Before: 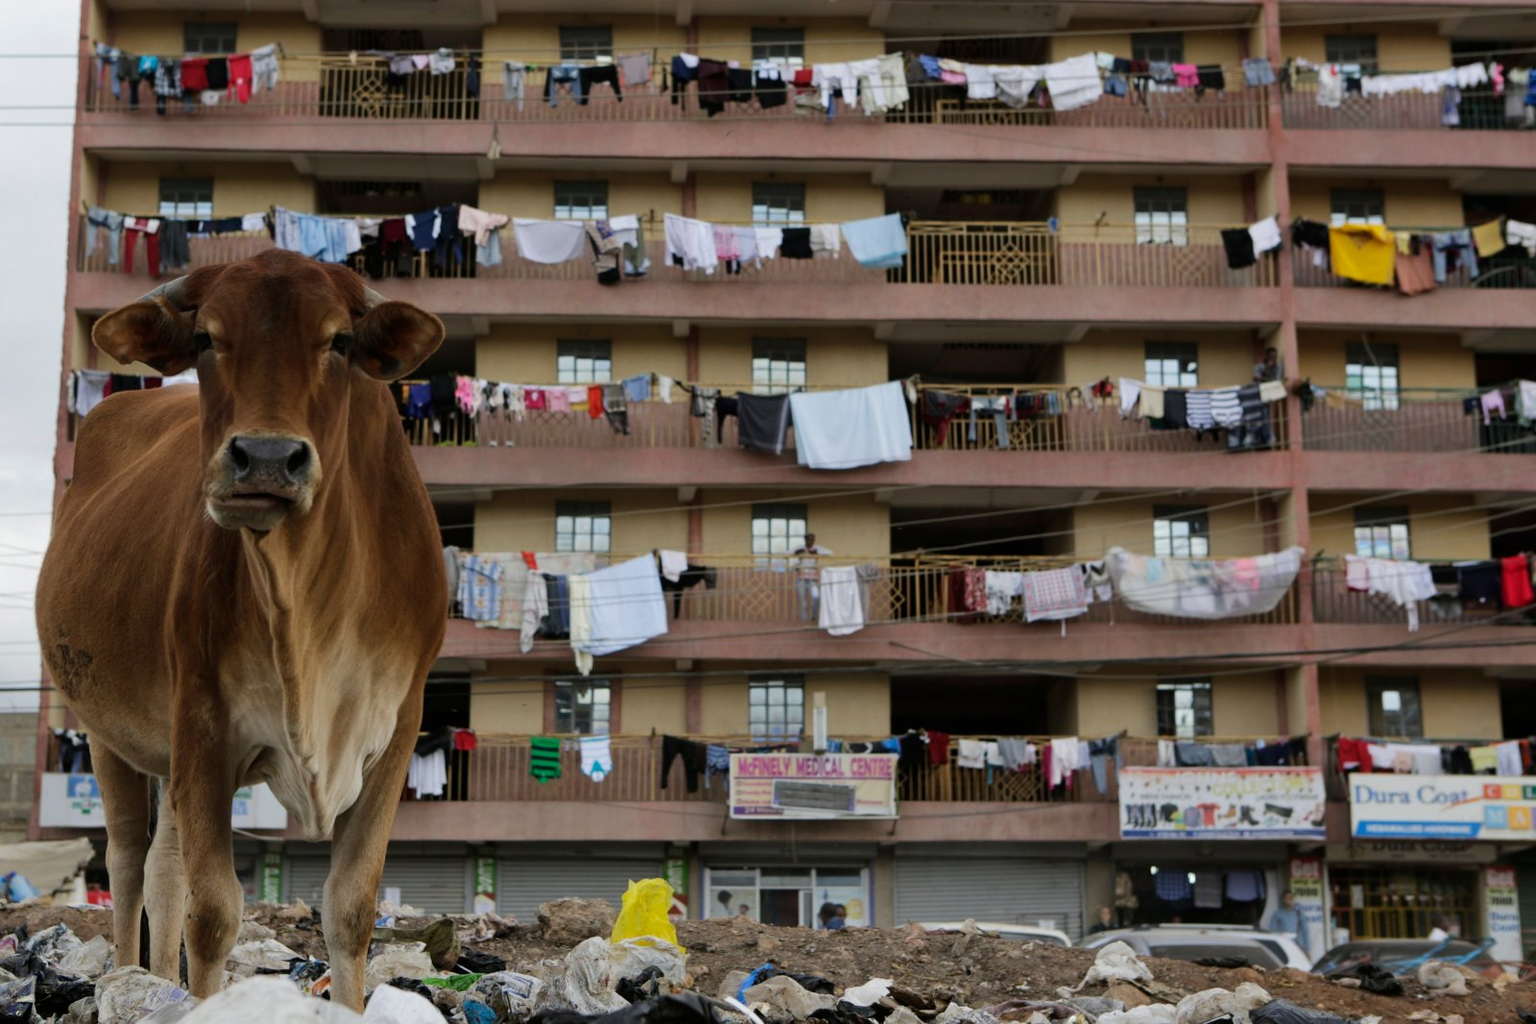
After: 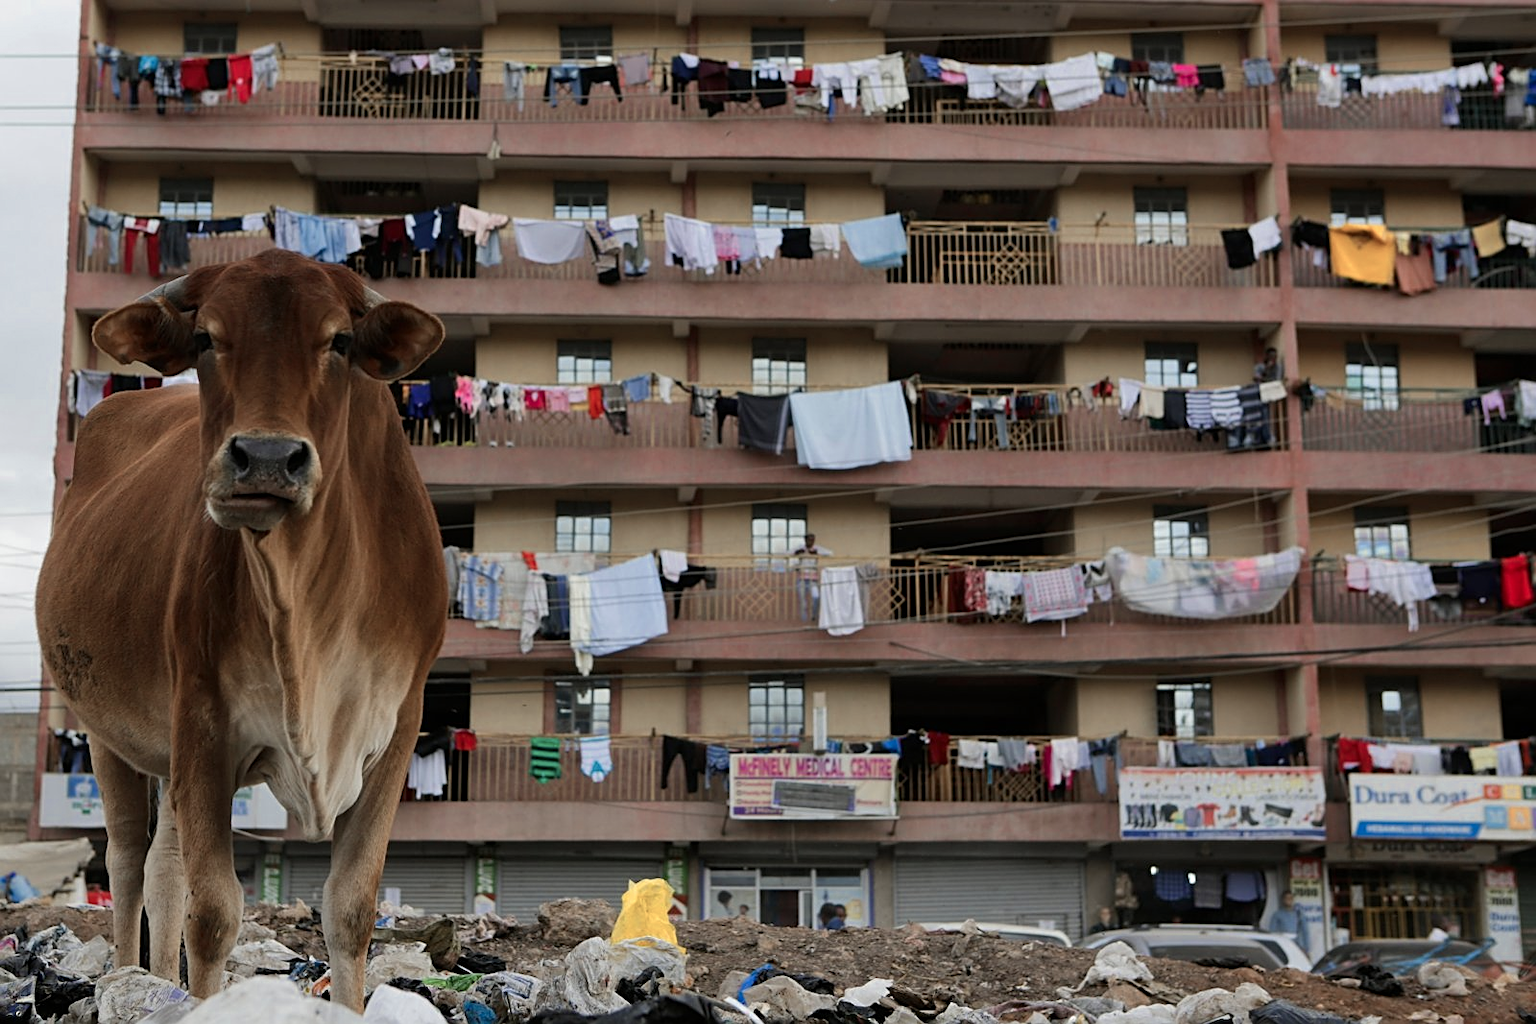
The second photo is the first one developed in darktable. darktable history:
sharpen: on, module defaults
color zones: curves: ch0 [(0, 0.473) (0.001, 0.473) (0.226, 0.548) (0.4, 0.589) (0.525, 0.54) (0.728, 0.403) (0.999, 0.473) (1, 0.473)]; ch1 [(0, 0.619) (0.001, 0.619) (0.234, 0.388) (0.4, 0.372) (0.528, 0.422) (0.732, 0.53) (0.999, 0.619) (1, 0.619)]; ch2 [(0, 0.547) (0.001, 0.547) (0.226, 0.45) (0.4, 0.525) (0.525, 0.585) (0.8, 0.511) (0.999, 0.547) (1, 0.547)]
